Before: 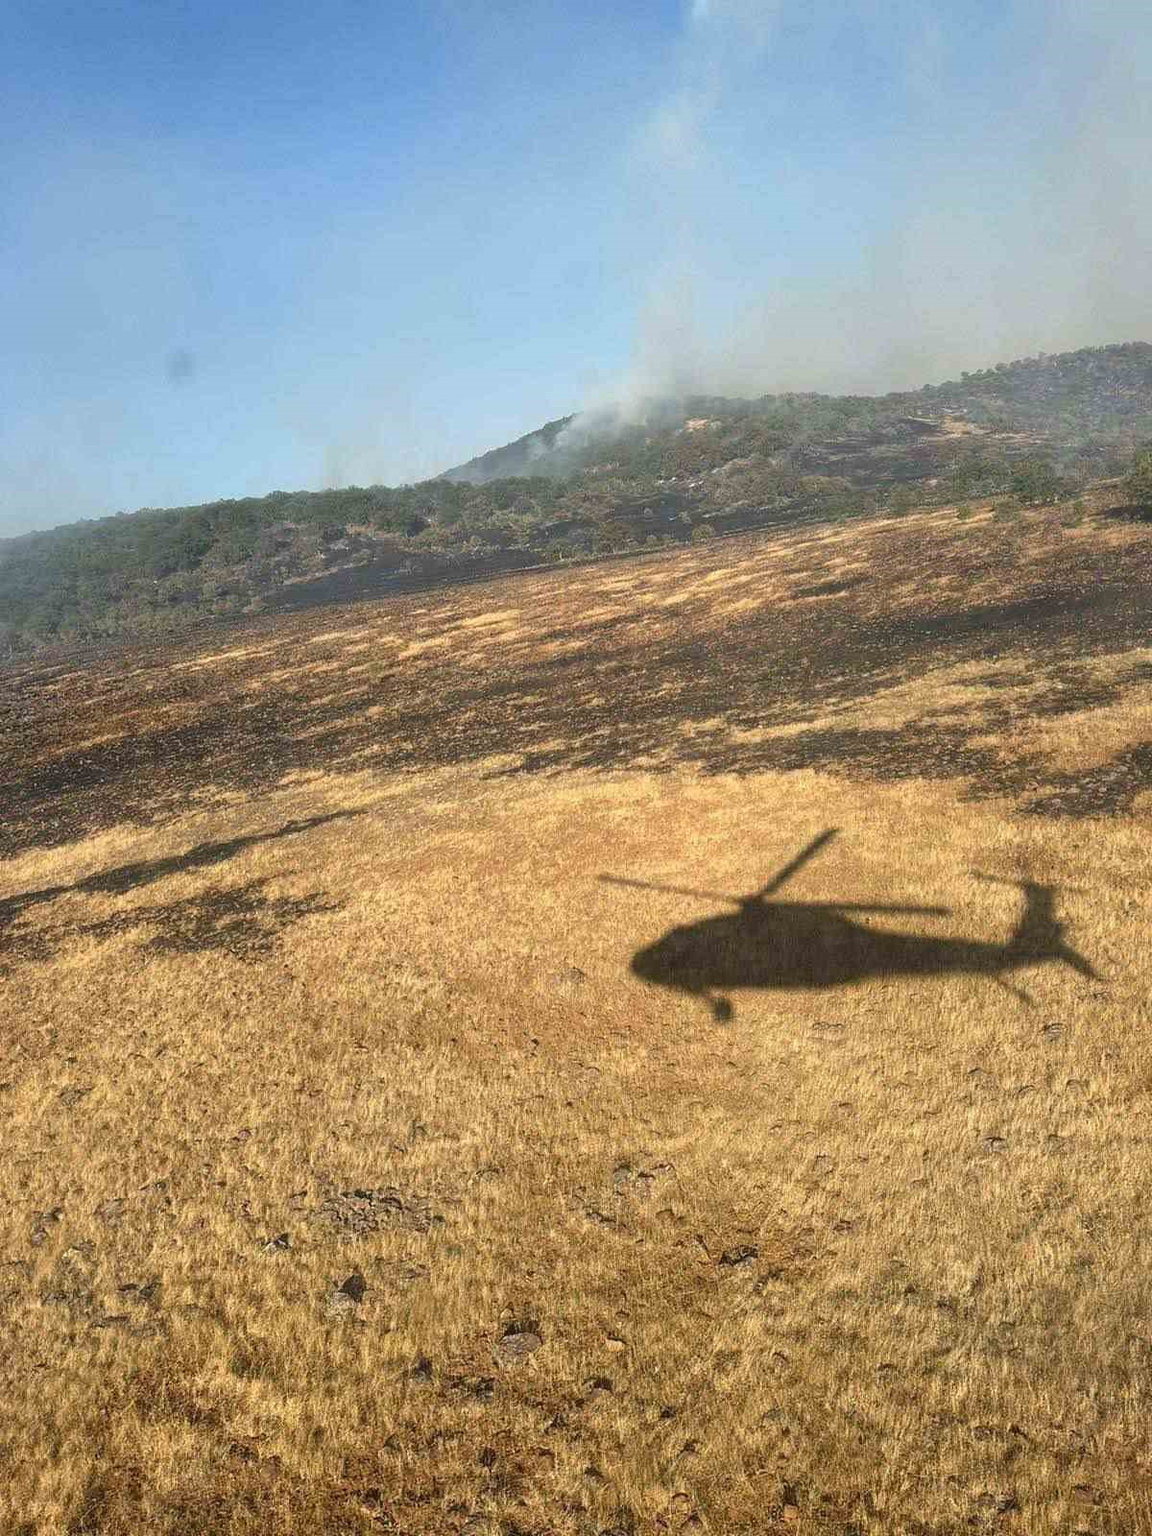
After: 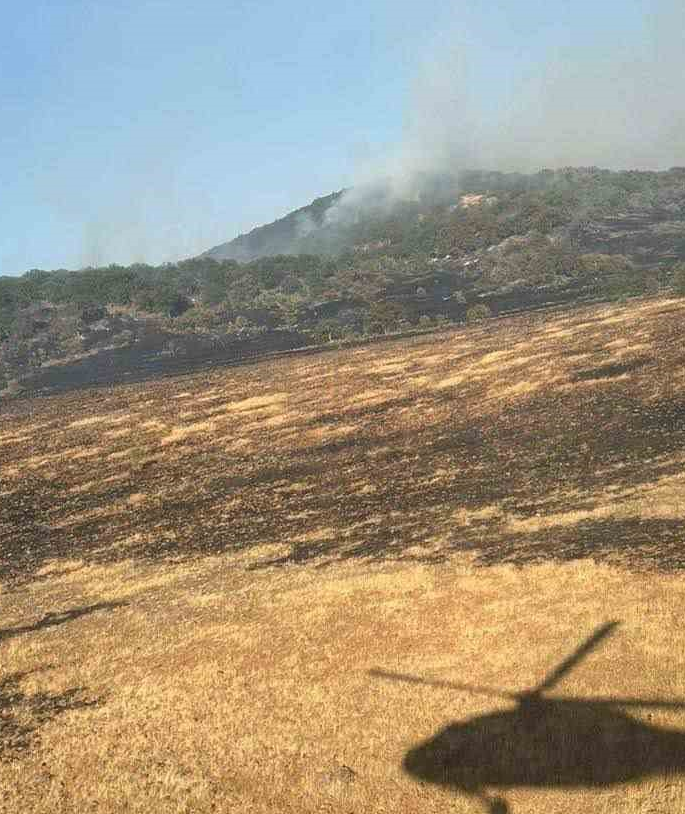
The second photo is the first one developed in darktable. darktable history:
crop: left 21.198%, top 15.152%, right 21.689%, bottom 33.971%
